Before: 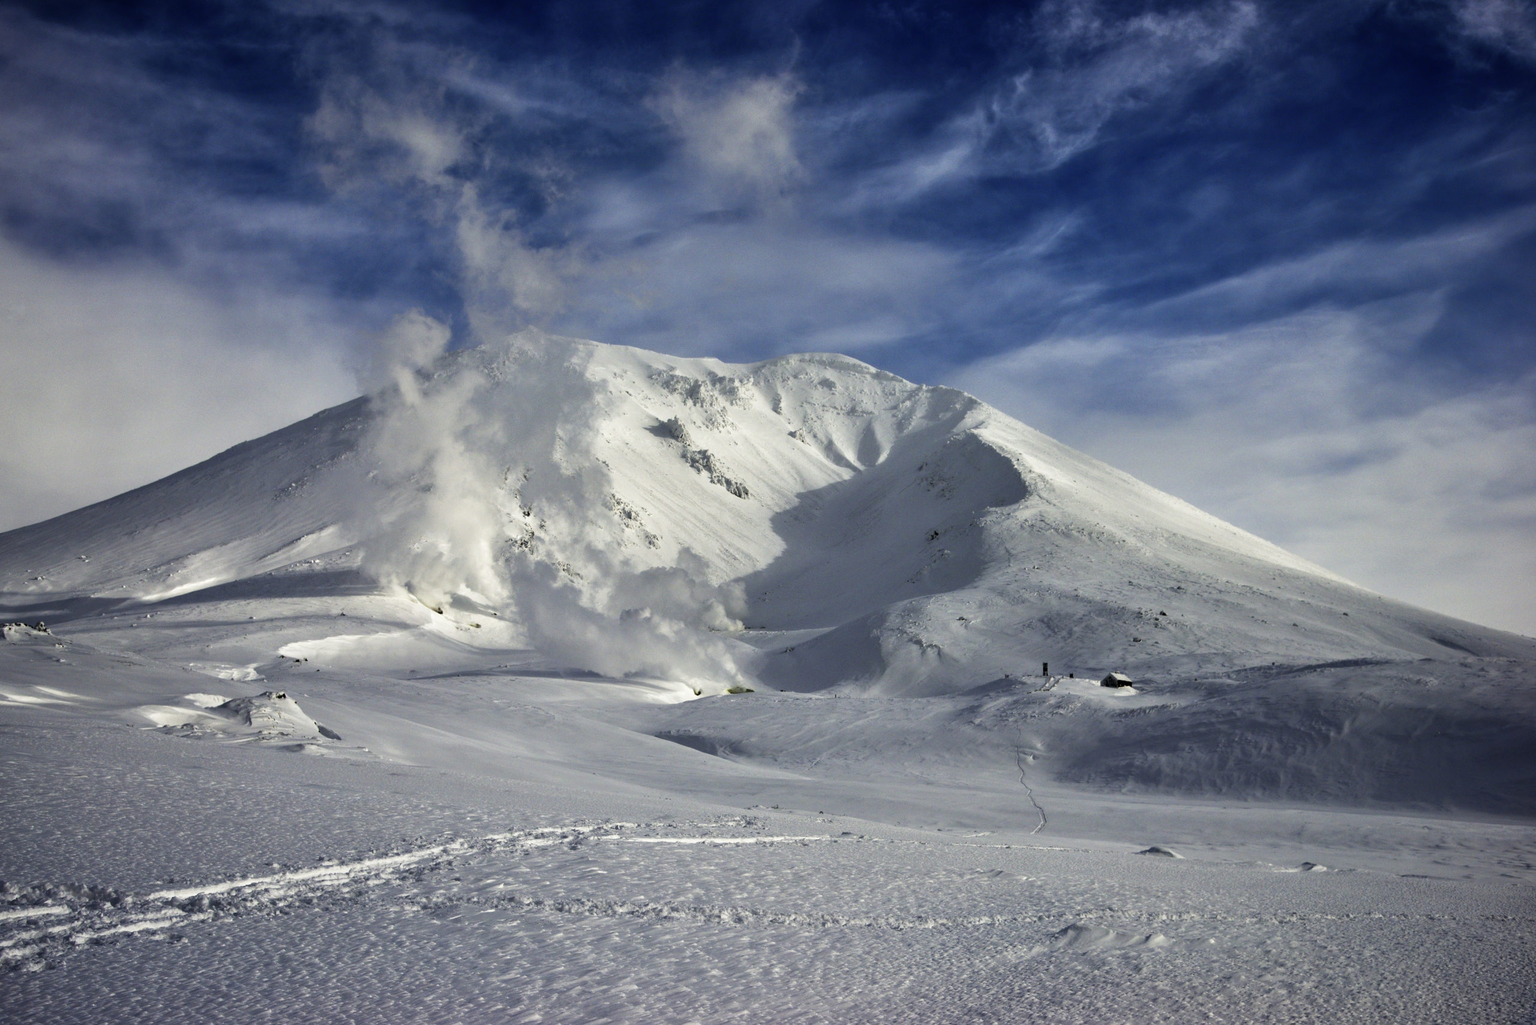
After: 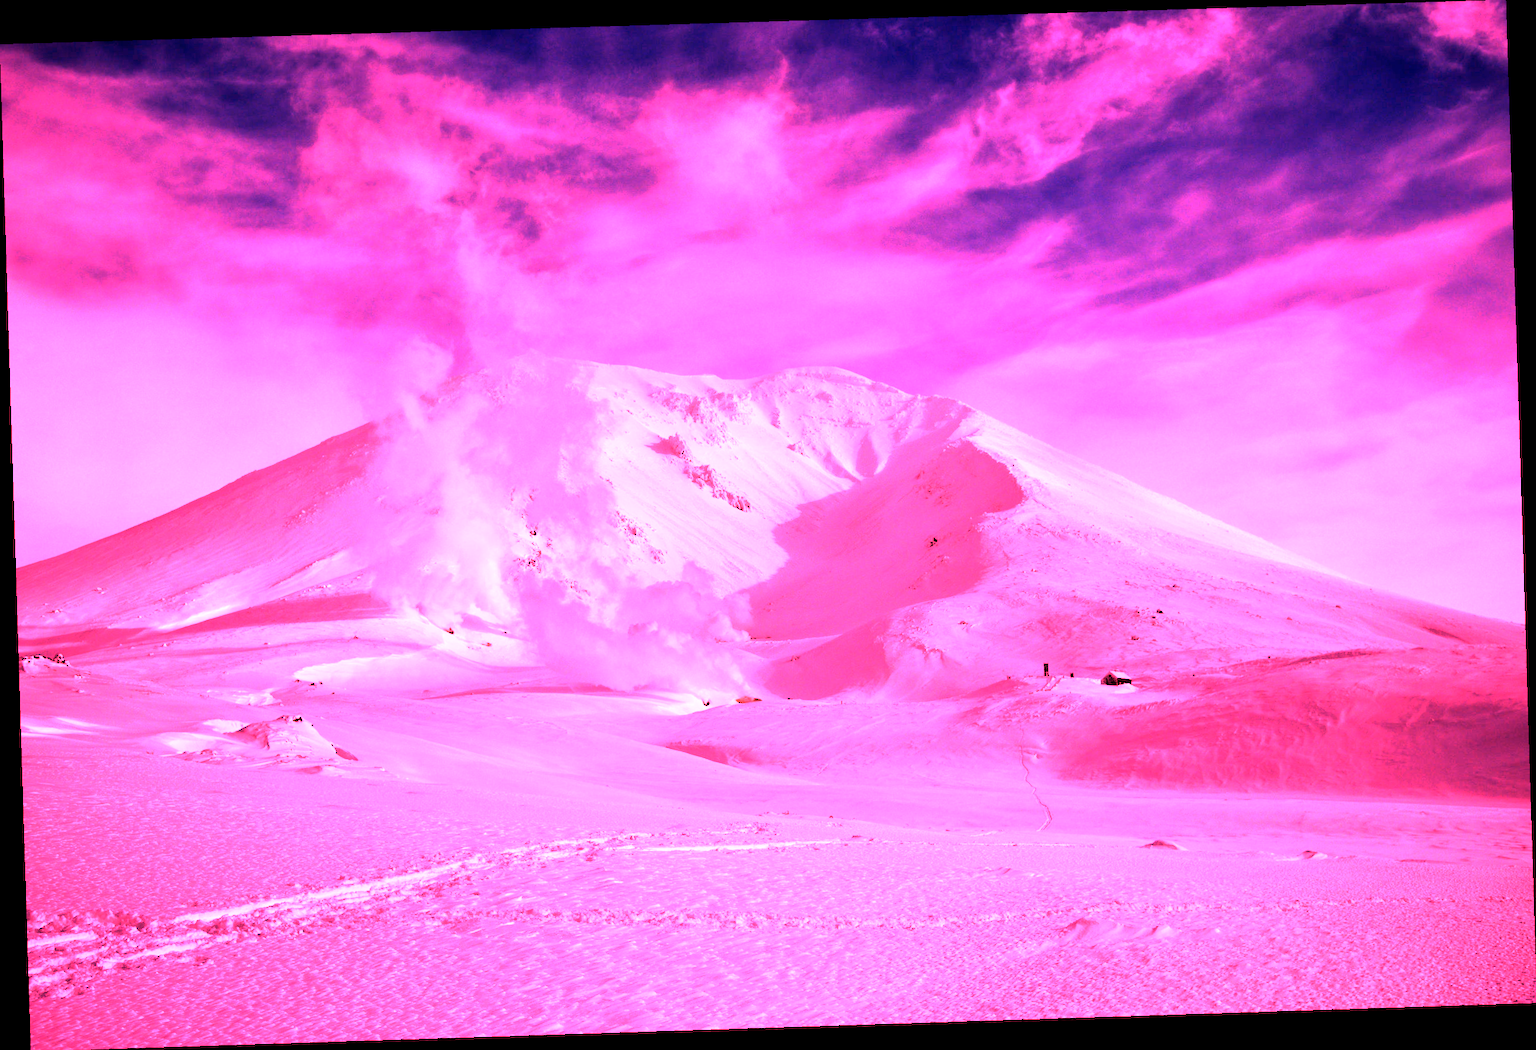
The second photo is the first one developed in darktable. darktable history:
white balance: red 4.26, blue 1.802
rotate and perspective: rotation -1.77°, lens shift (horizontal) 0.004, automatic cropping off
